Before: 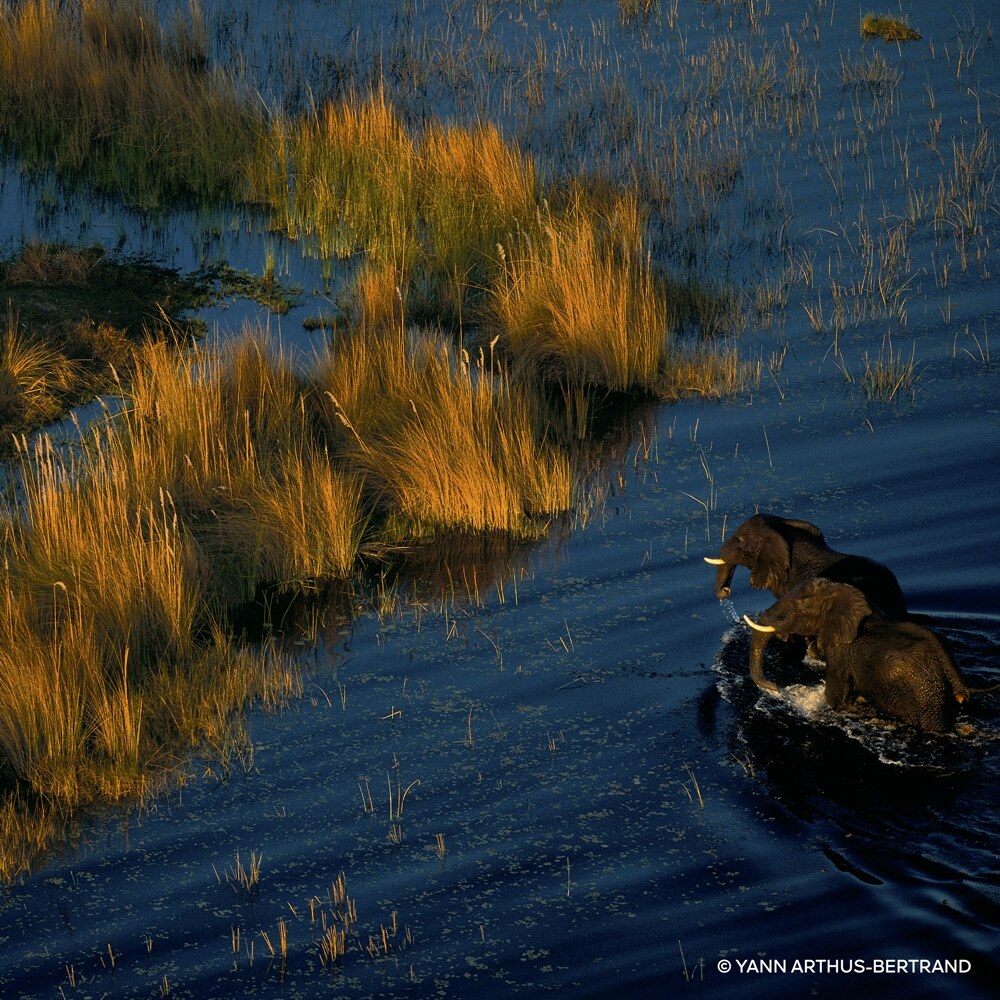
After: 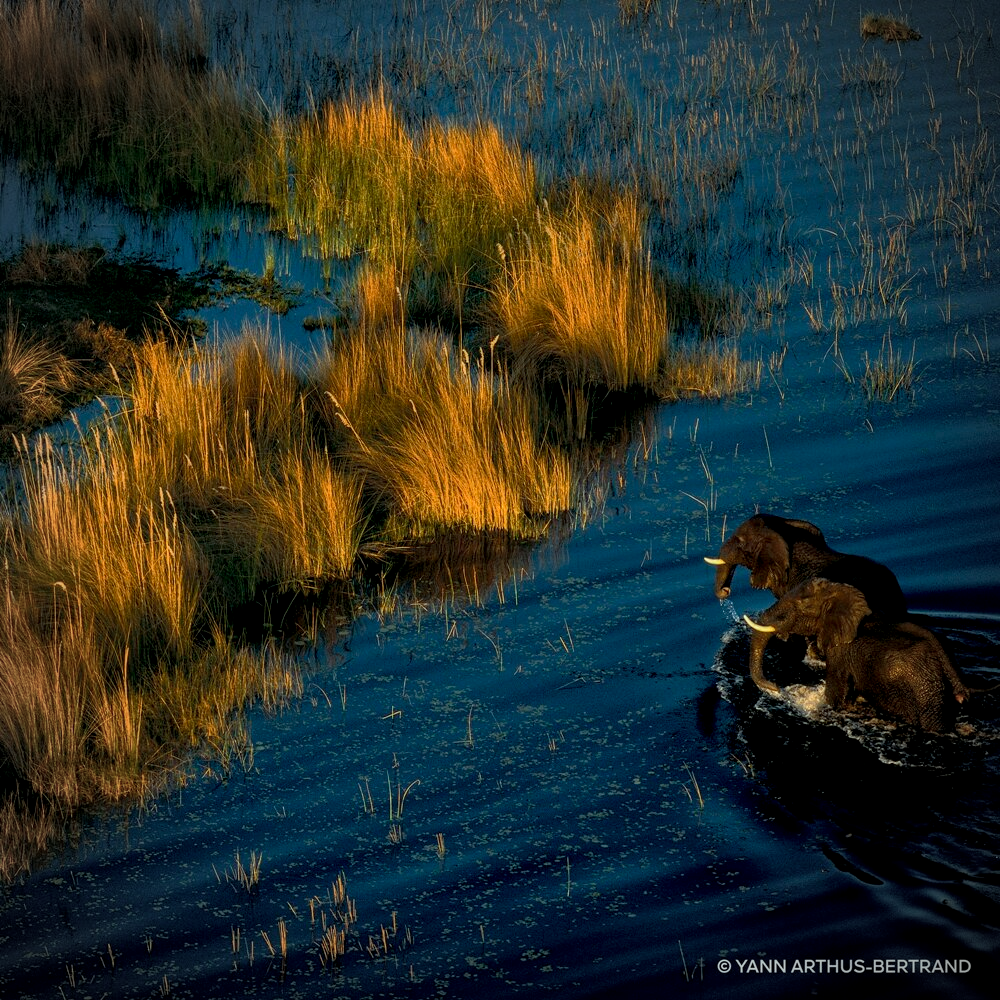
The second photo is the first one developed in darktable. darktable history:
color zones: mix 32.27%
color correction: highlights a* -6.44, highlights b* 0.802
vignetting: automatic ratio true
local contrast: on, module defaults
